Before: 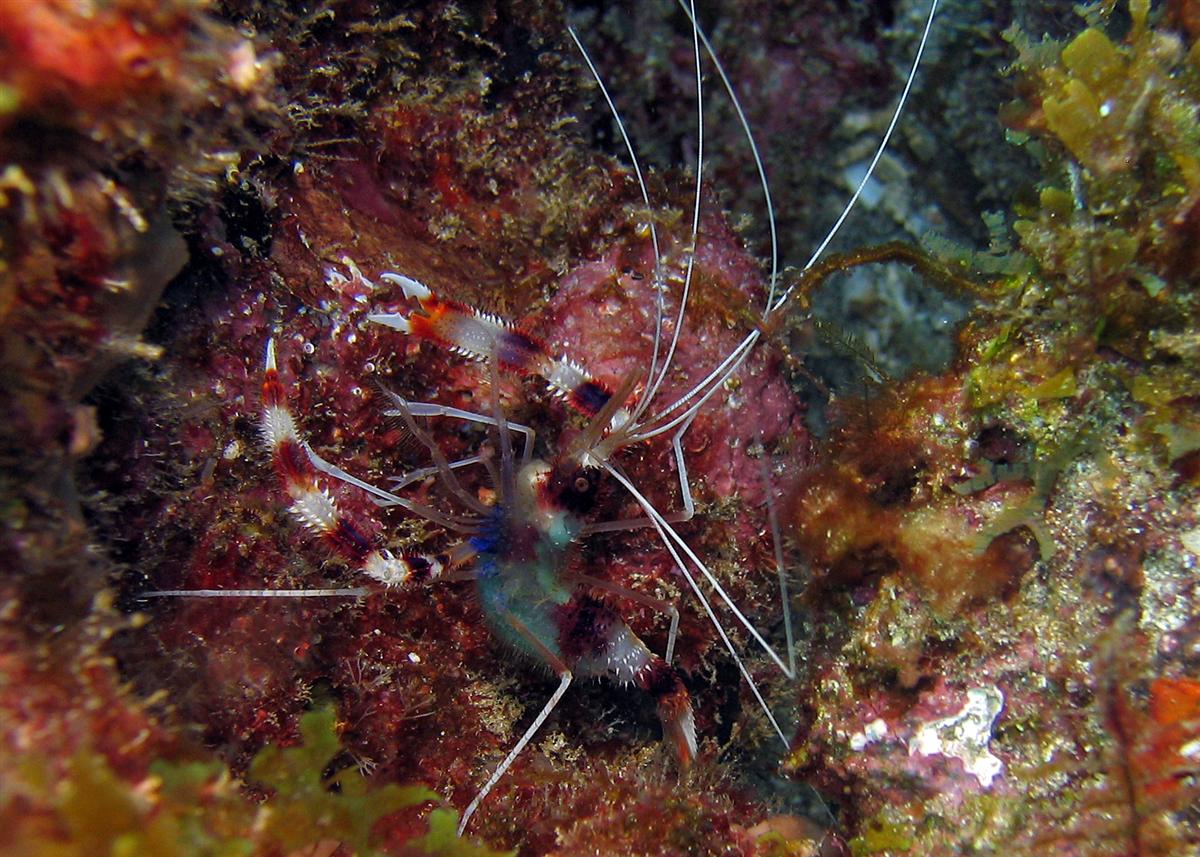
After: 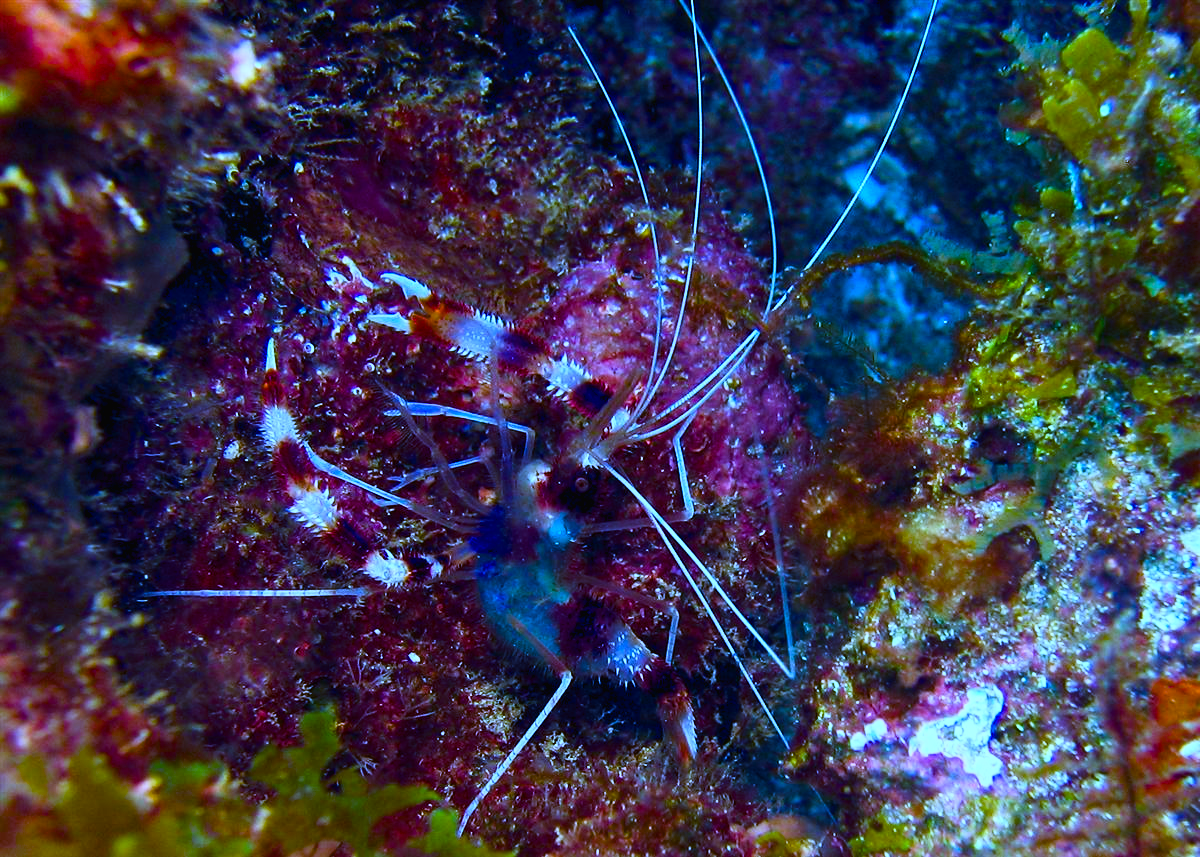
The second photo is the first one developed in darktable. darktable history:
white balance: red 0.766, blue 1.537
color balance rgb: perceptual saturation grading › global saturation 20%, perceptual saturation grading › highlights -25%, perceptual saturation grading › shadows 50.52%, global vibrance 40.24%
tone curve: curves: ch0 [(0, 0.013) (0.198, 0.175) (0.512, 0.582) (0.625, 0.754) (0.81, 0.934) (1, 1)], color space Lab, linked channels, preserve colors none
